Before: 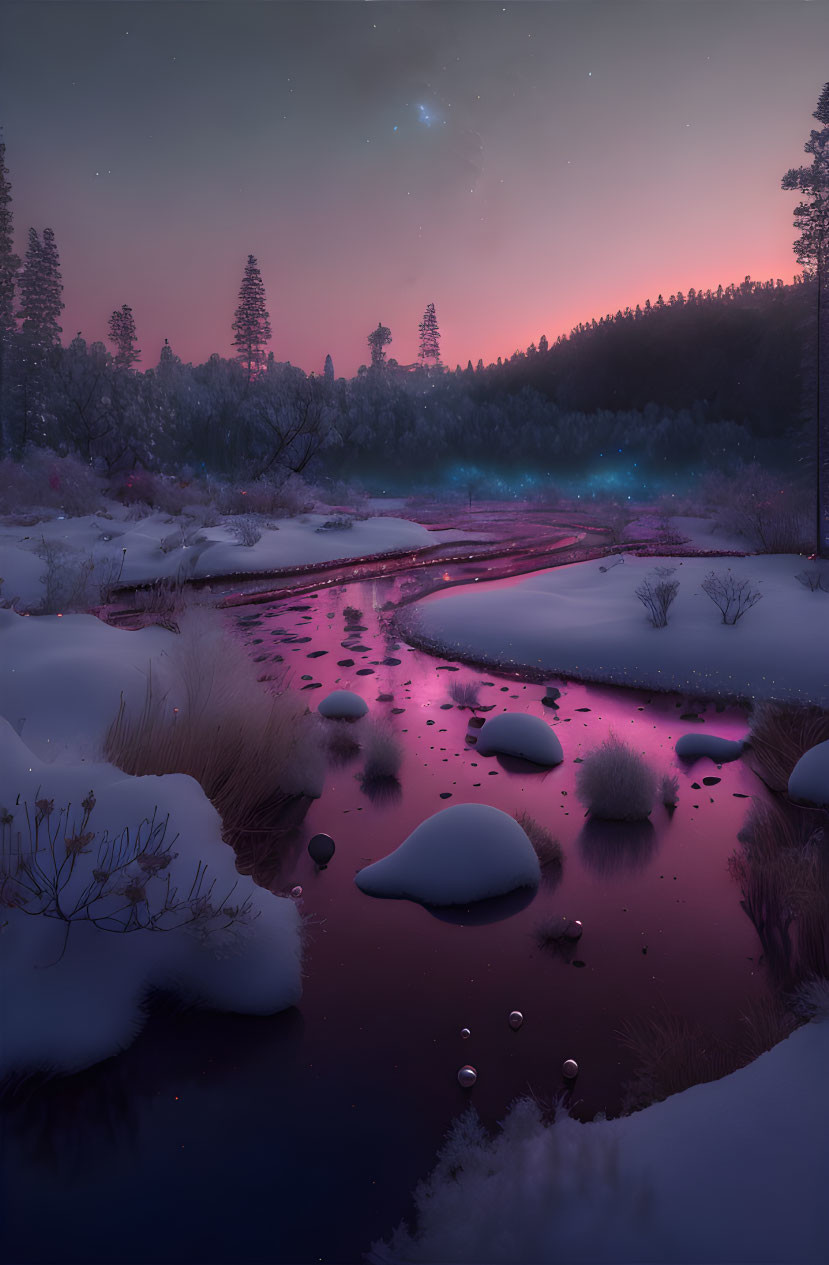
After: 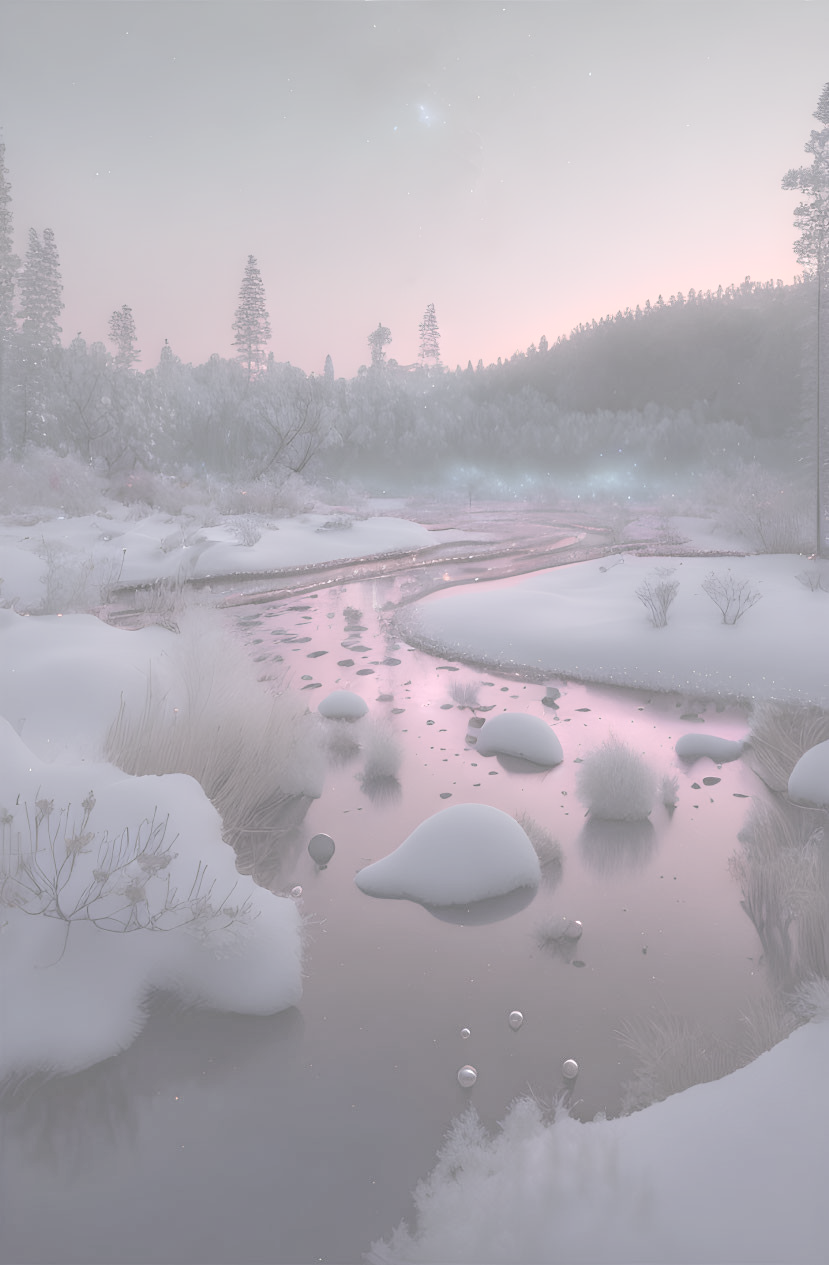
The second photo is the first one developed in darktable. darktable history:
exposure: black level correction 0, exposure 1.2 EV, compensate highlight preservation false
contrast brightness saturation: contrast -0.32, brightness 0.75, saturation -0.78
local contrast: mode bilateral grid, contrast 15, coarseness 36, detail 105%, midtone range 0.2
